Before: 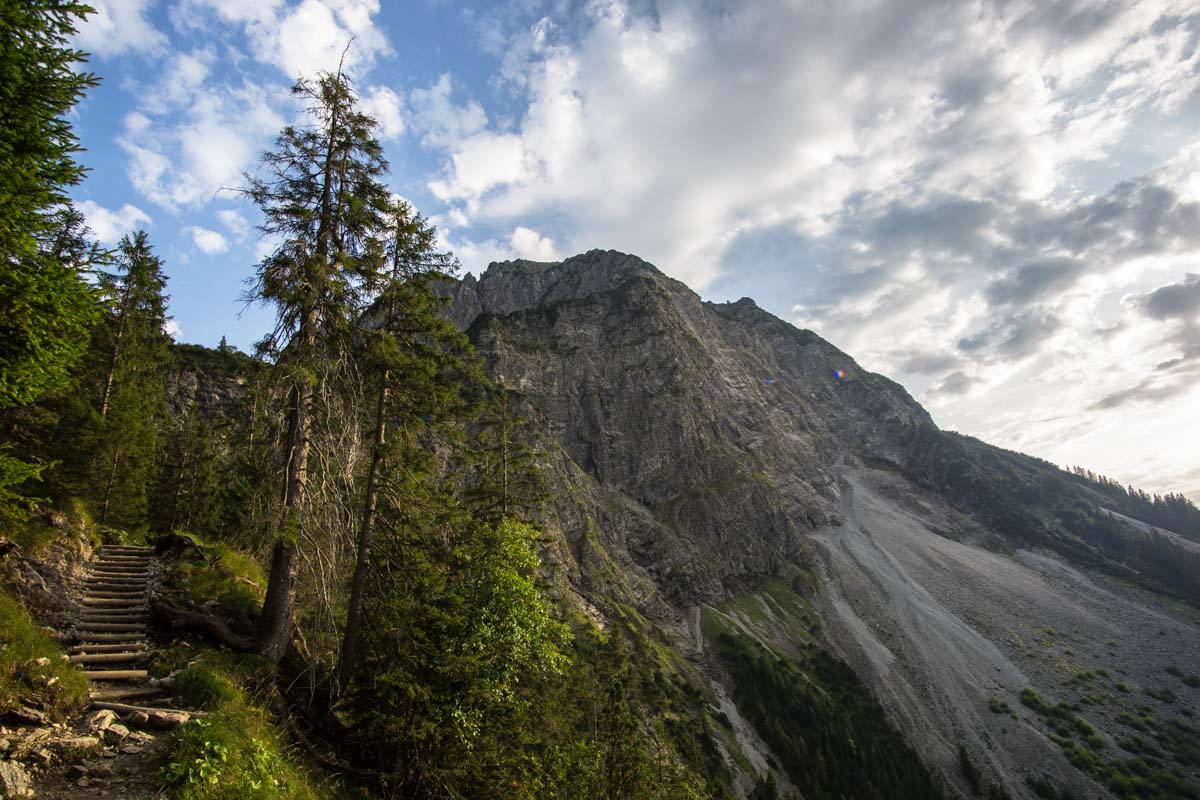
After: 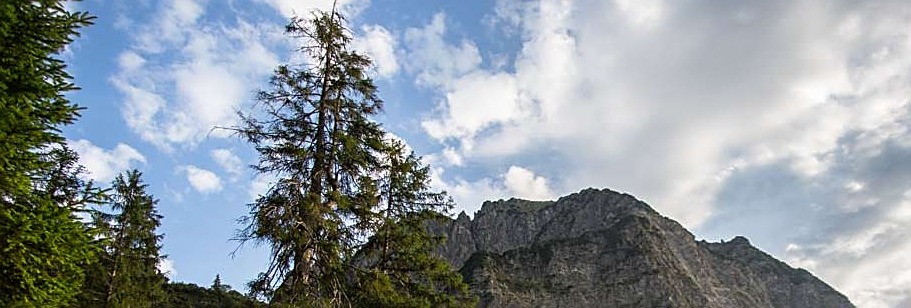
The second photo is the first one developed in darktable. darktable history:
crop: left 0.554%, top 7.641%, right 23.49%, bottom 53.84%
sharpen: on, module defaults
